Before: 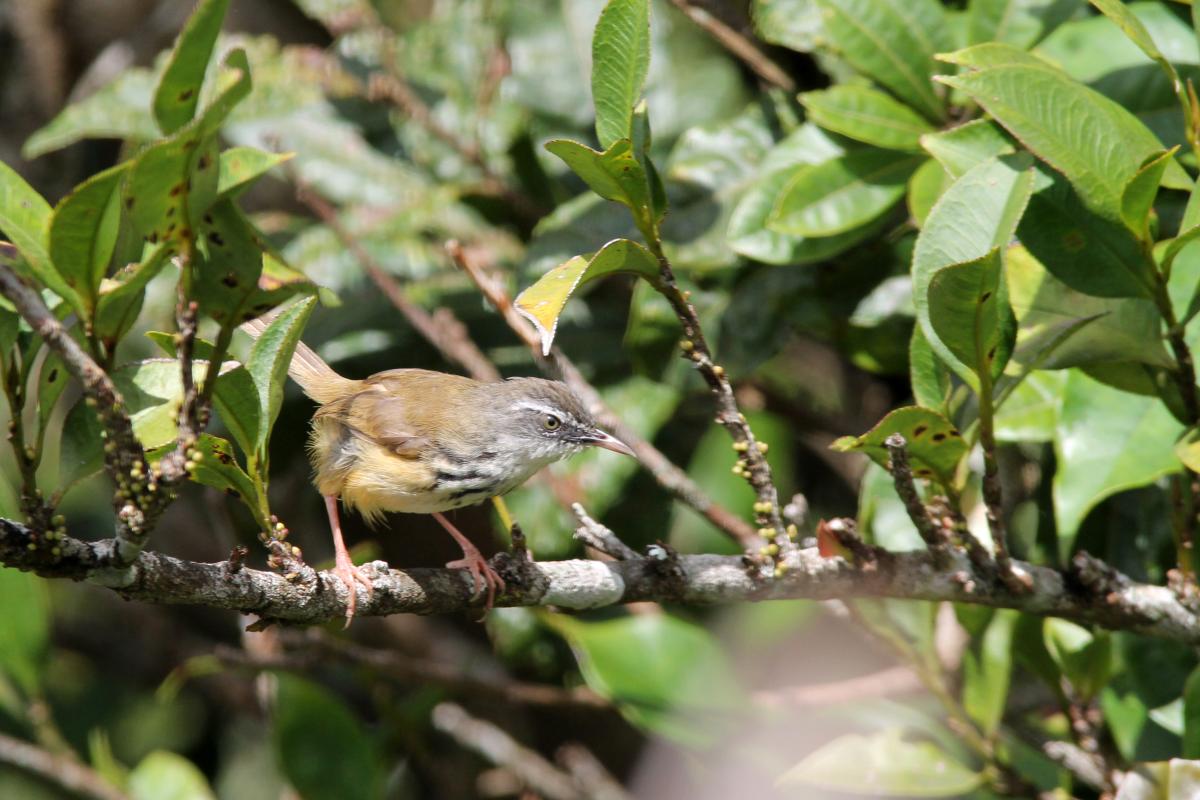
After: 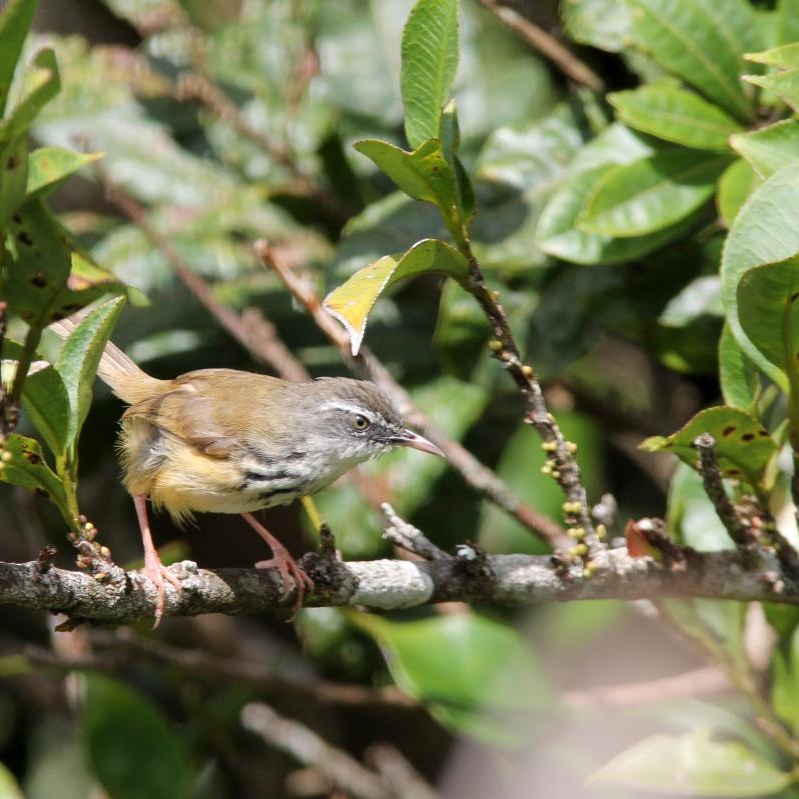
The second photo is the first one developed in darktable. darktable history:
crop and rotate: left 15.951%, right 17.449%
